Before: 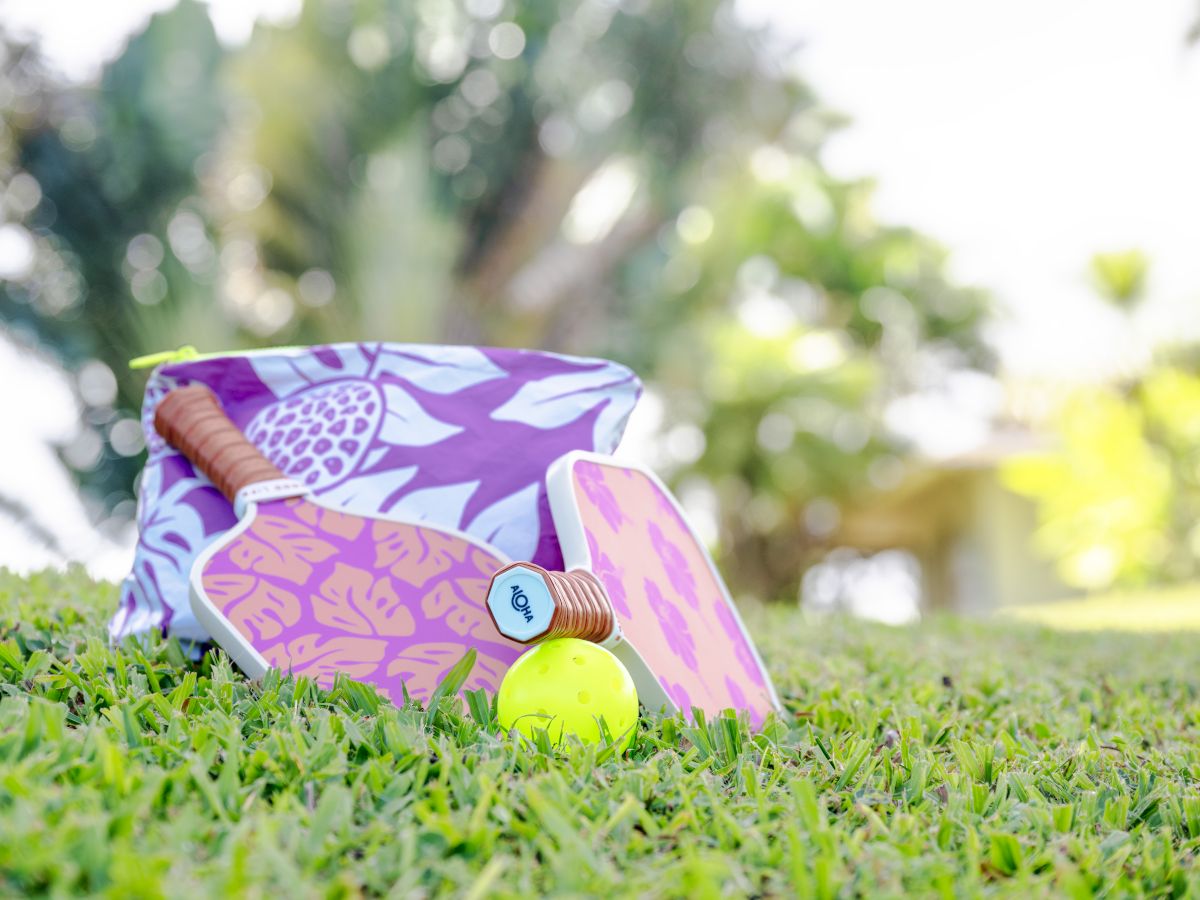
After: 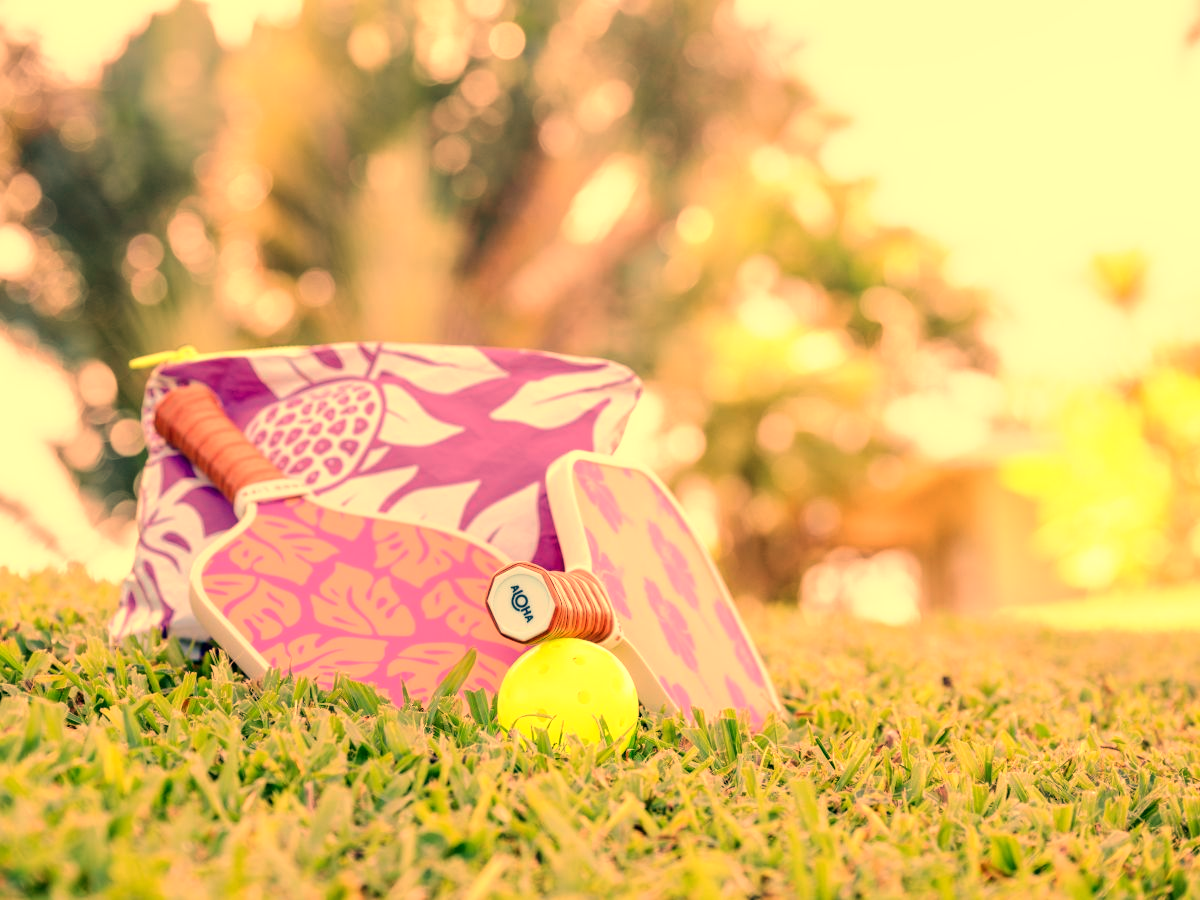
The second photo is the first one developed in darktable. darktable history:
white balance: red 1.467, blue 0.684
exposure: compensate highlight preservation false
